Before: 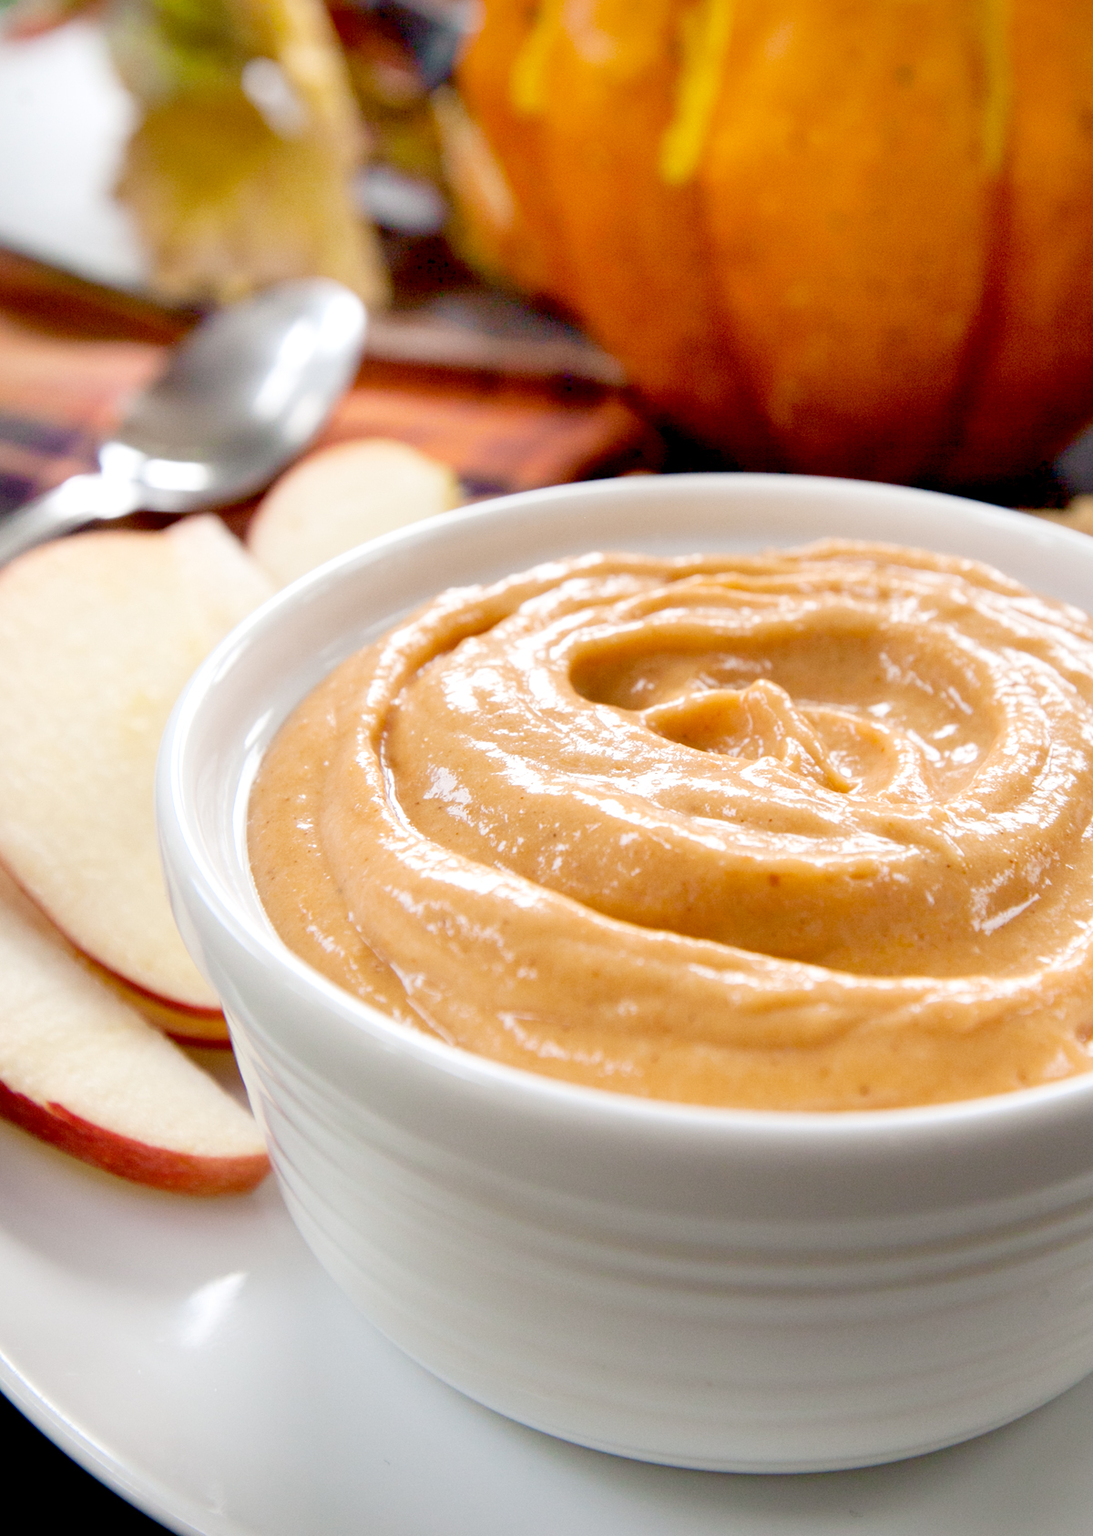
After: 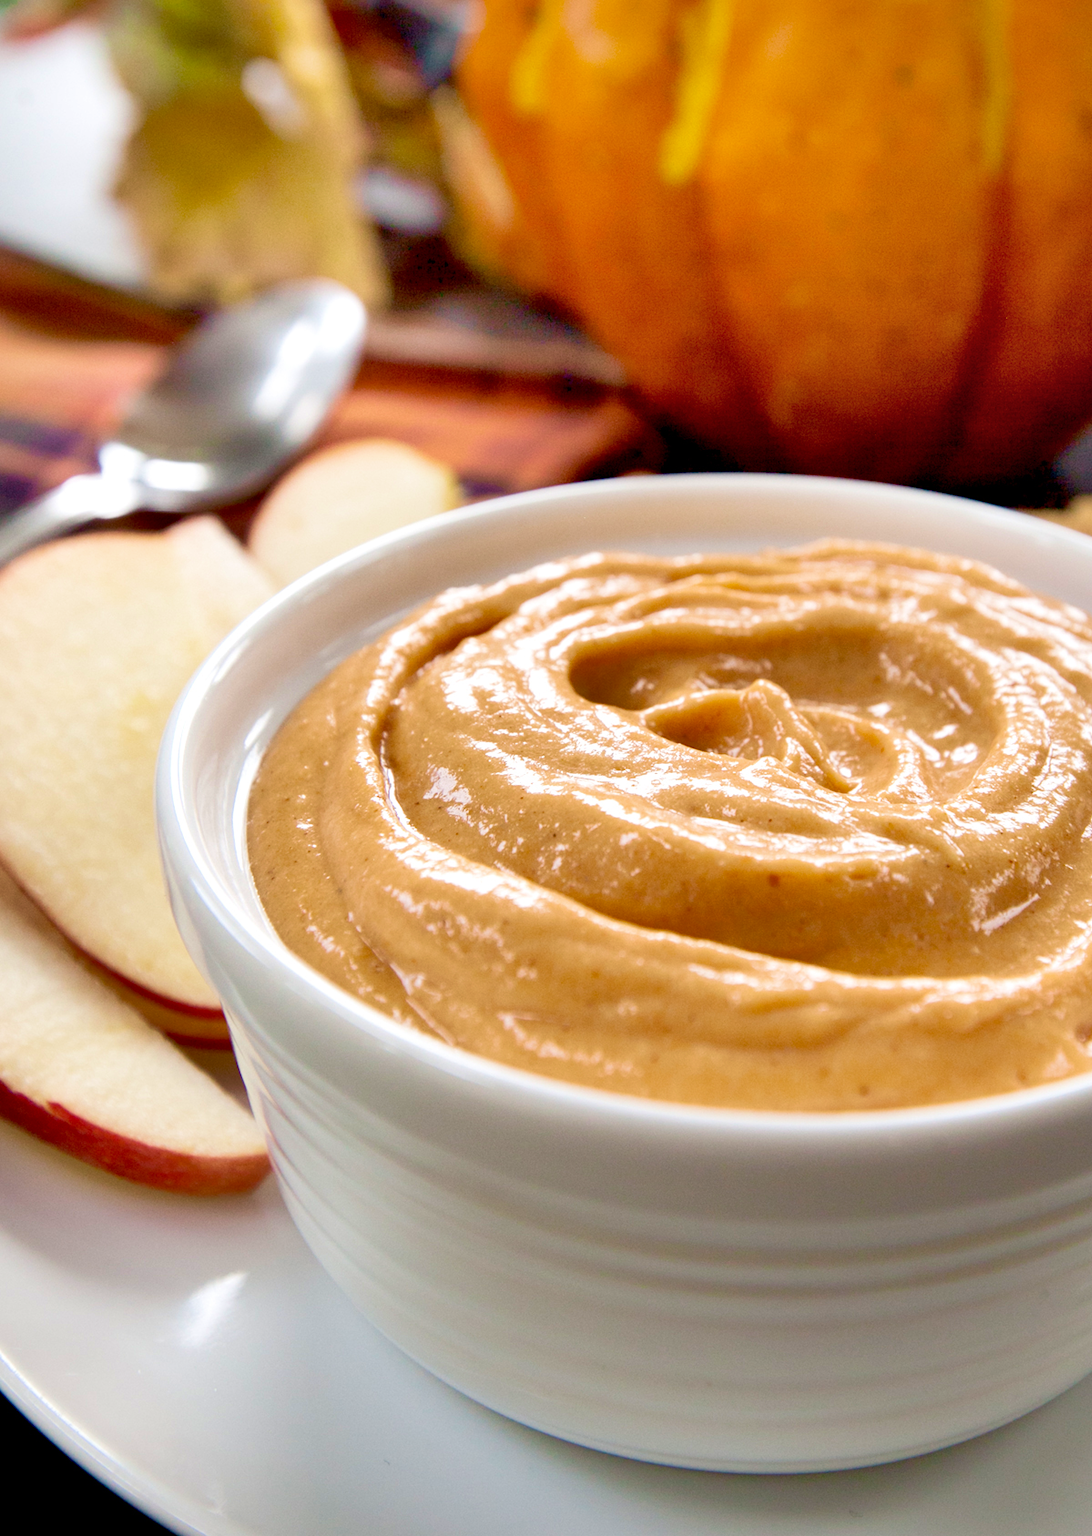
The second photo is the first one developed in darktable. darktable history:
velvia: strength 44.32%
shadows and highlights: shadows 52.46, soften with gaussian
